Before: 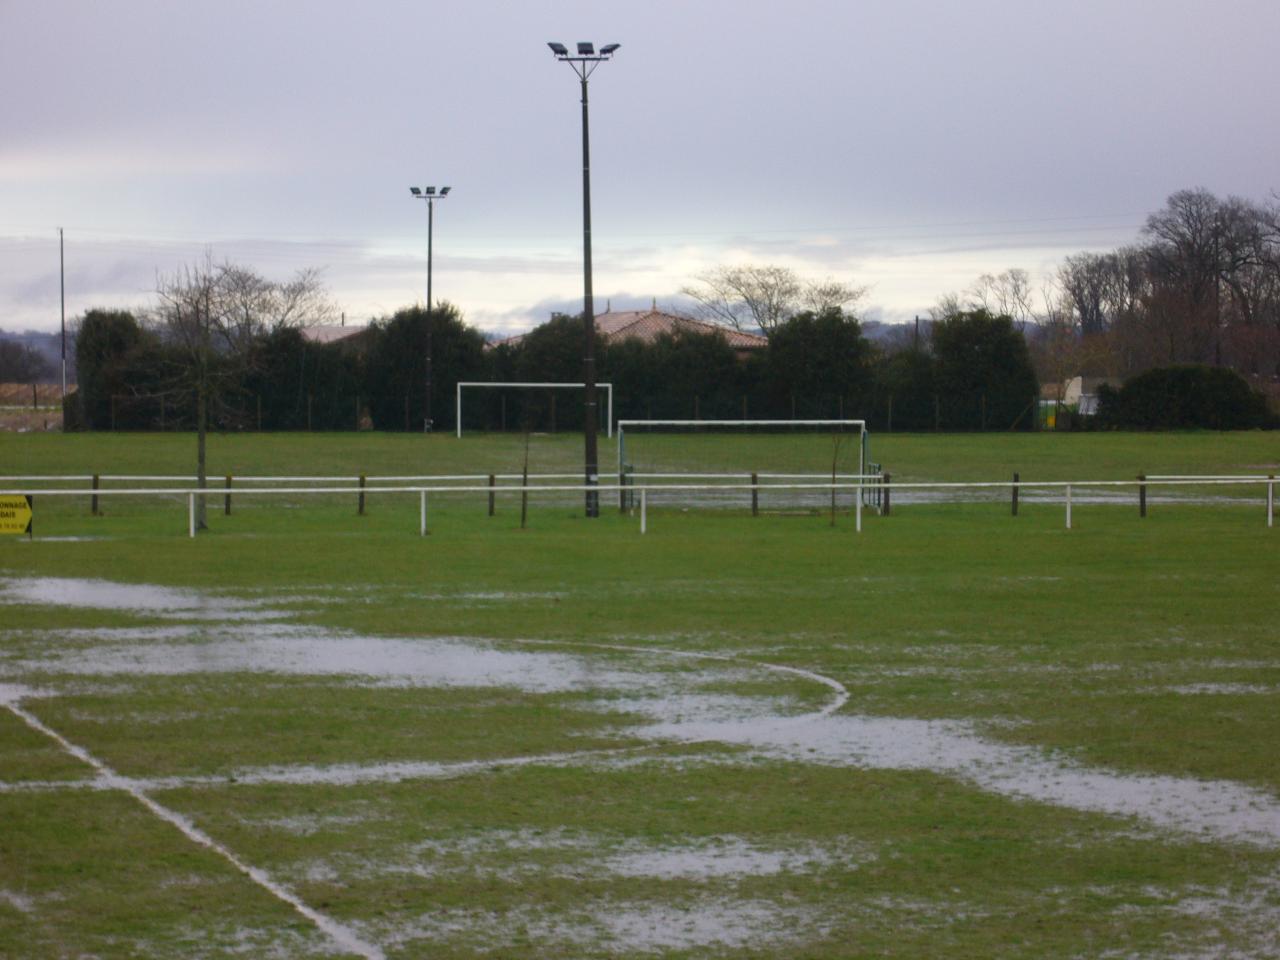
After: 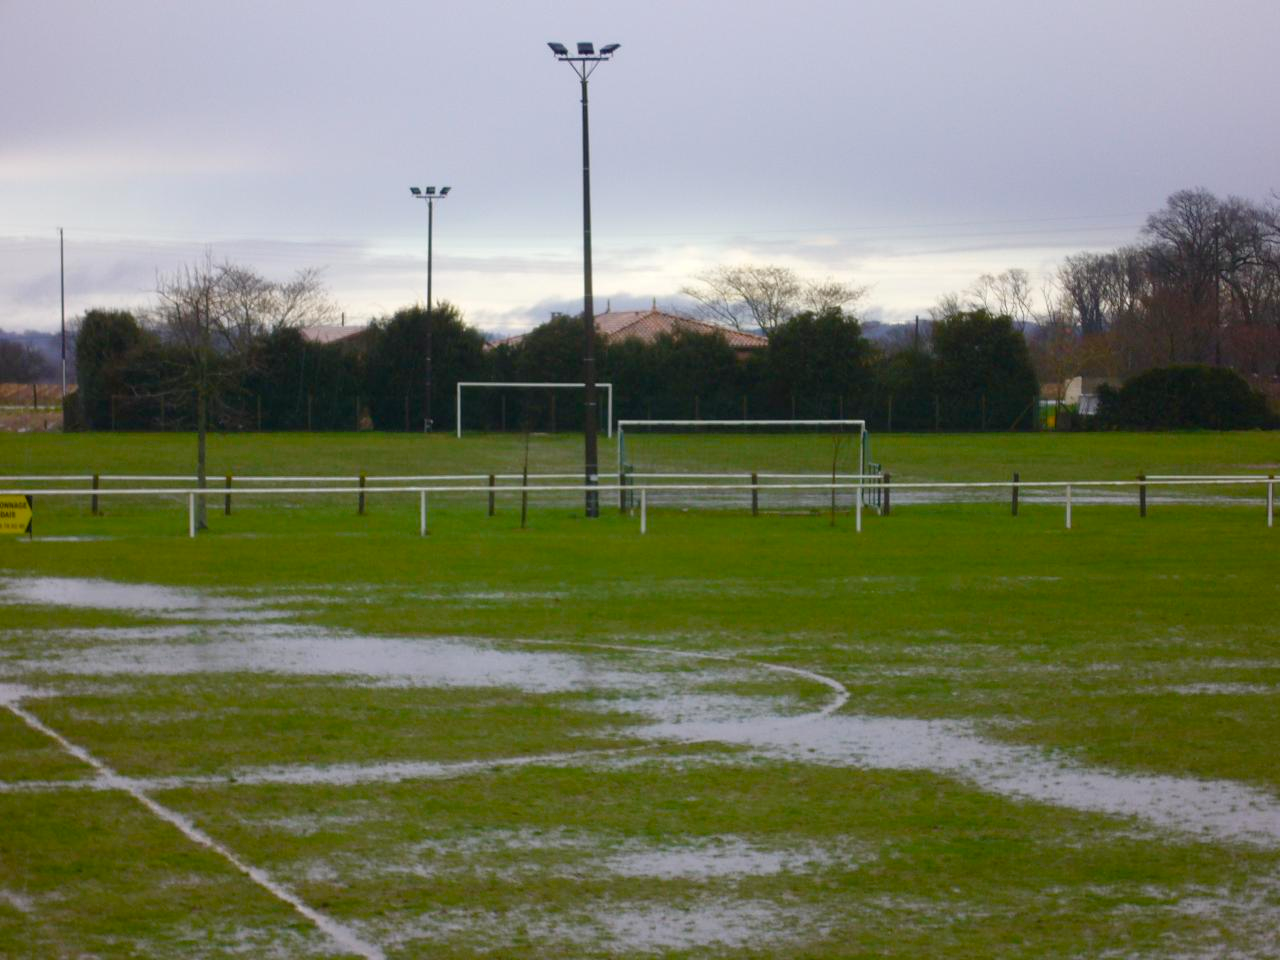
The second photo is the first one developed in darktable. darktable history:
color balance rgb: linear chroma grading › global chroma 8.741%, perceptual saturation grading › global saturation 20%, perceptual saturation grading › highlights -25.853%, perceptual saturation grading › shadows 25.536%
